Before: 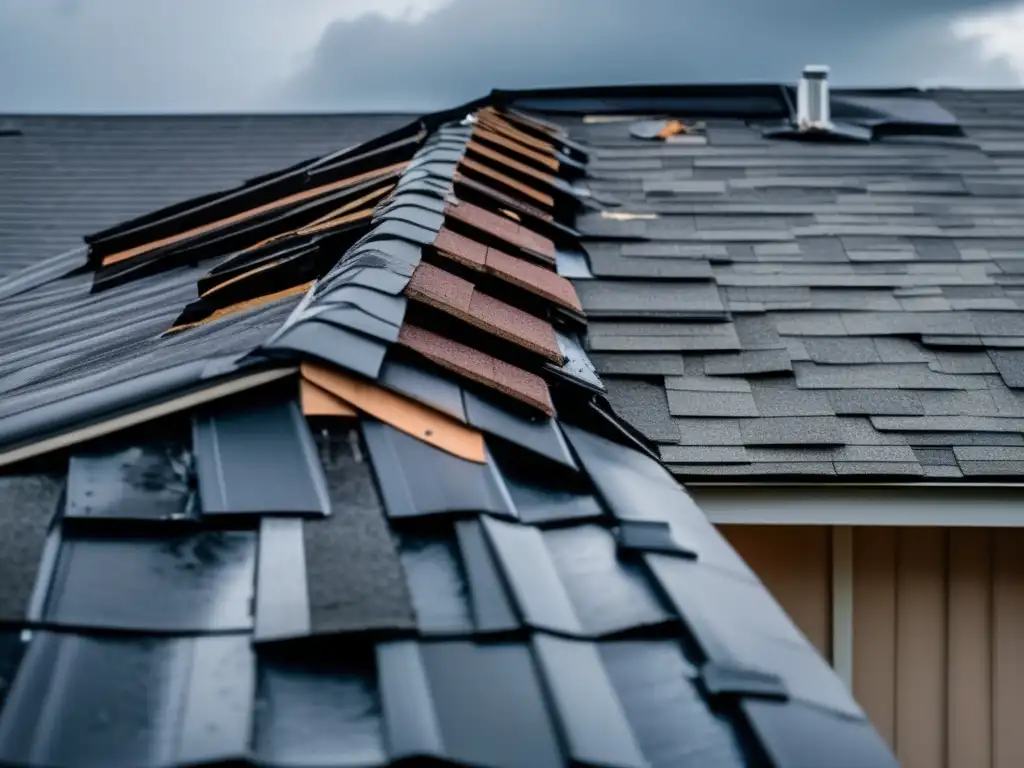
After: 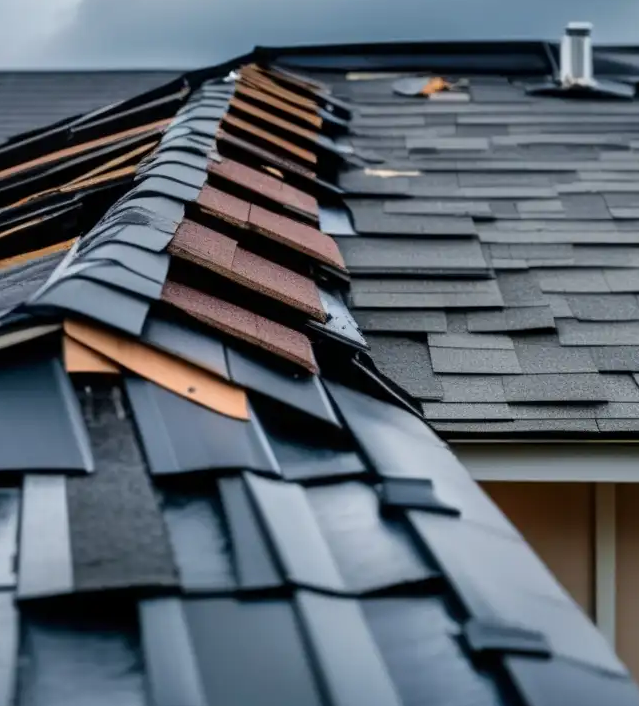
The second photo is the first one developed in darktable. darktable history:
crop and rotate: left 23.2%, top 5.639%, right 14.338%, bottom 2.352%
